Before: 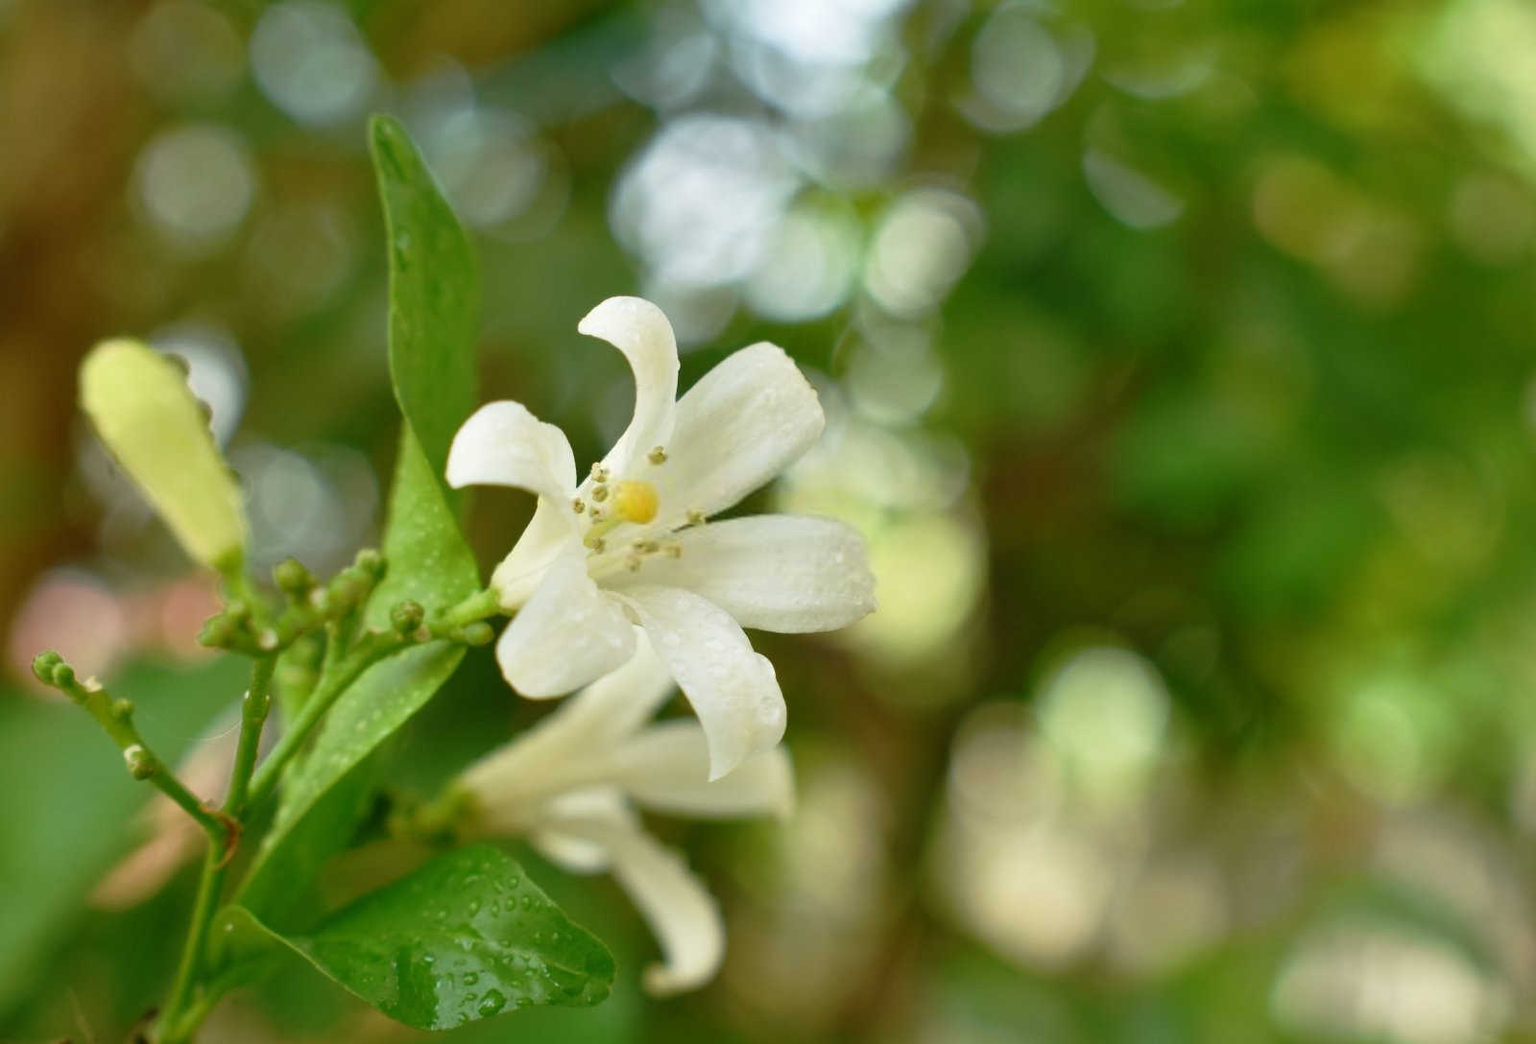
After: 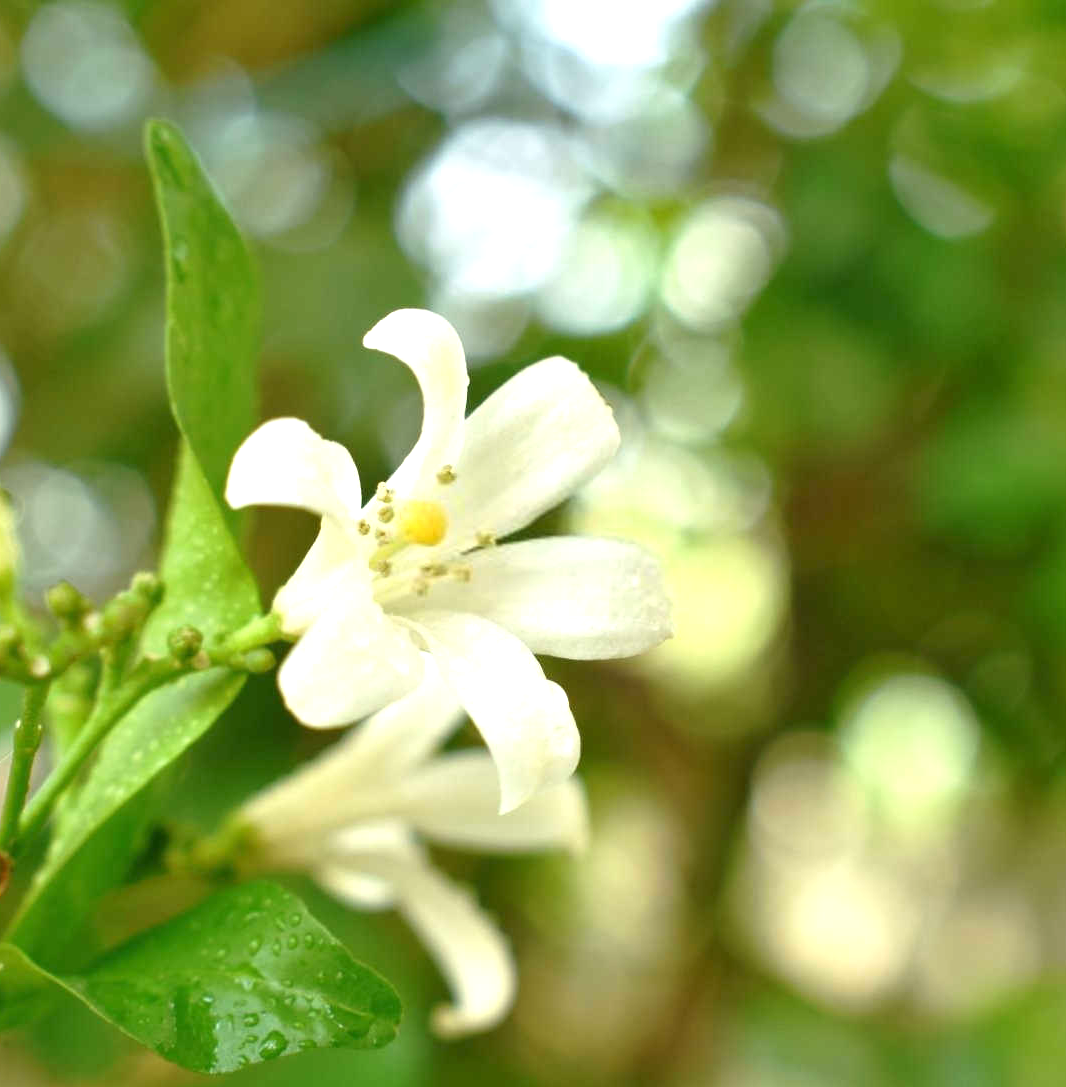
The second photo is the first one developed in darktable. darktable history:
exposure: exposure 0.74 EV, compensate highlight preservation false
crop and rotate: left 15.055%, right 18.278%
